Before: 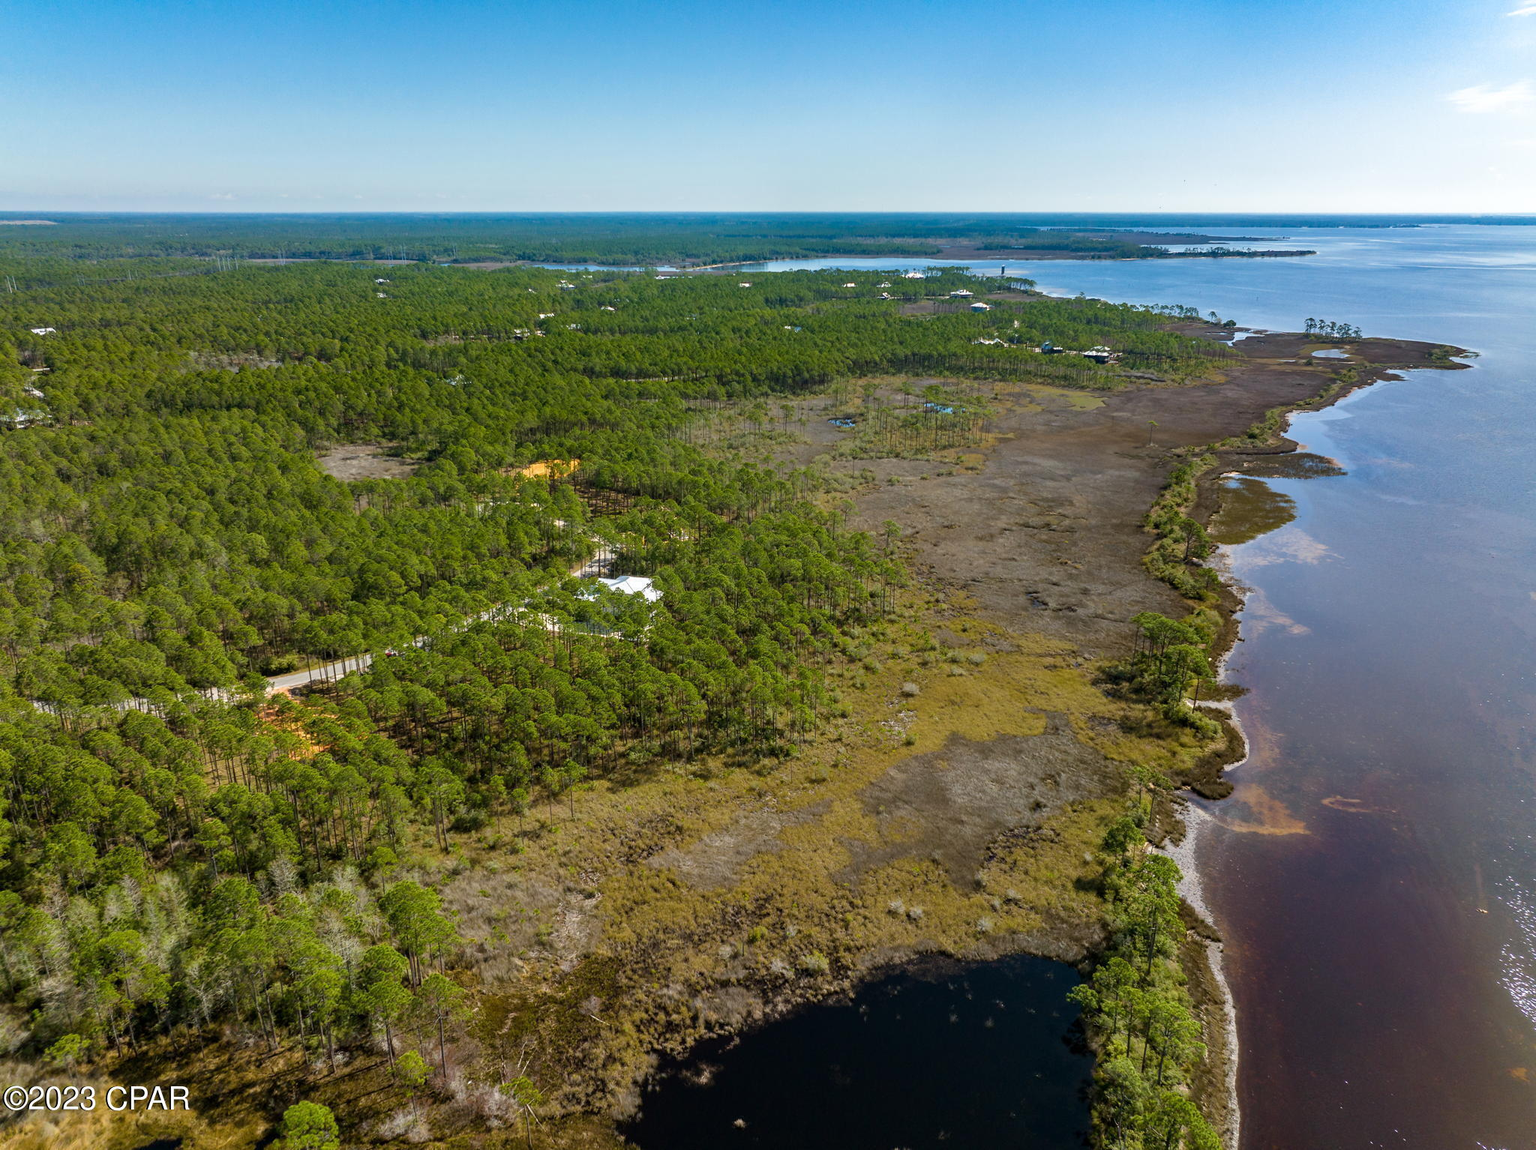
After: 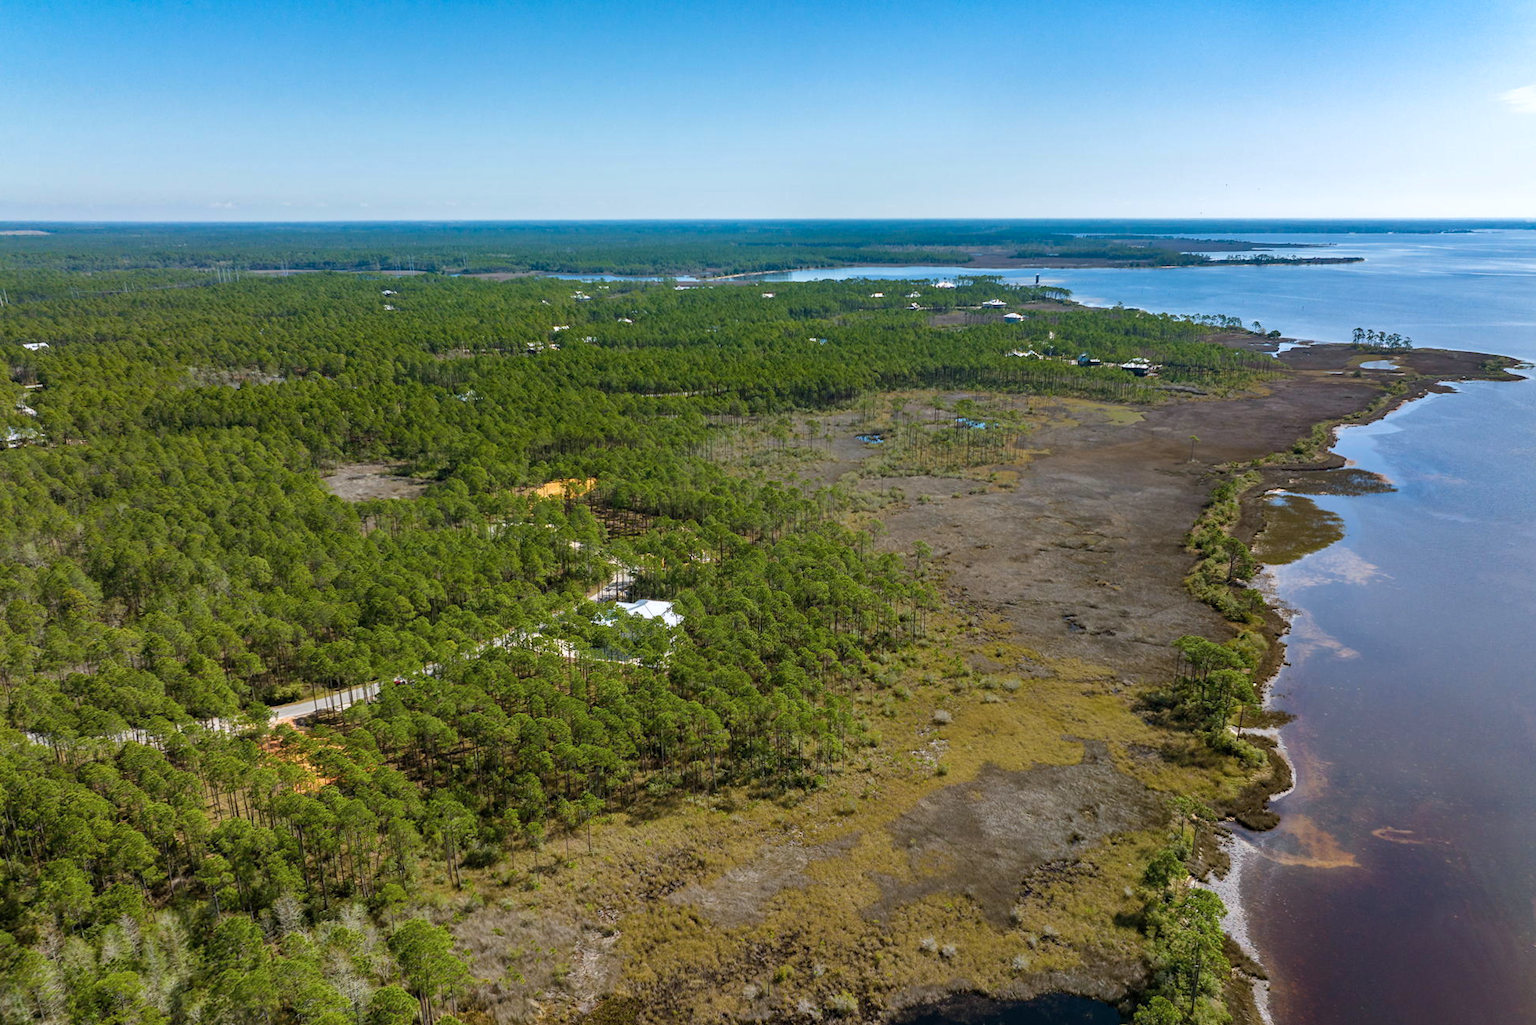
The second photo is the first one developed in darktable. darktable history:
color correction: highlights a* -0.146, highlights b* -5.6, shadows a* -0.134, shadows b* -0.13
crop and rotate: angle 0.201°, left 0.347%, right 3.391%, bottom 14.178%
